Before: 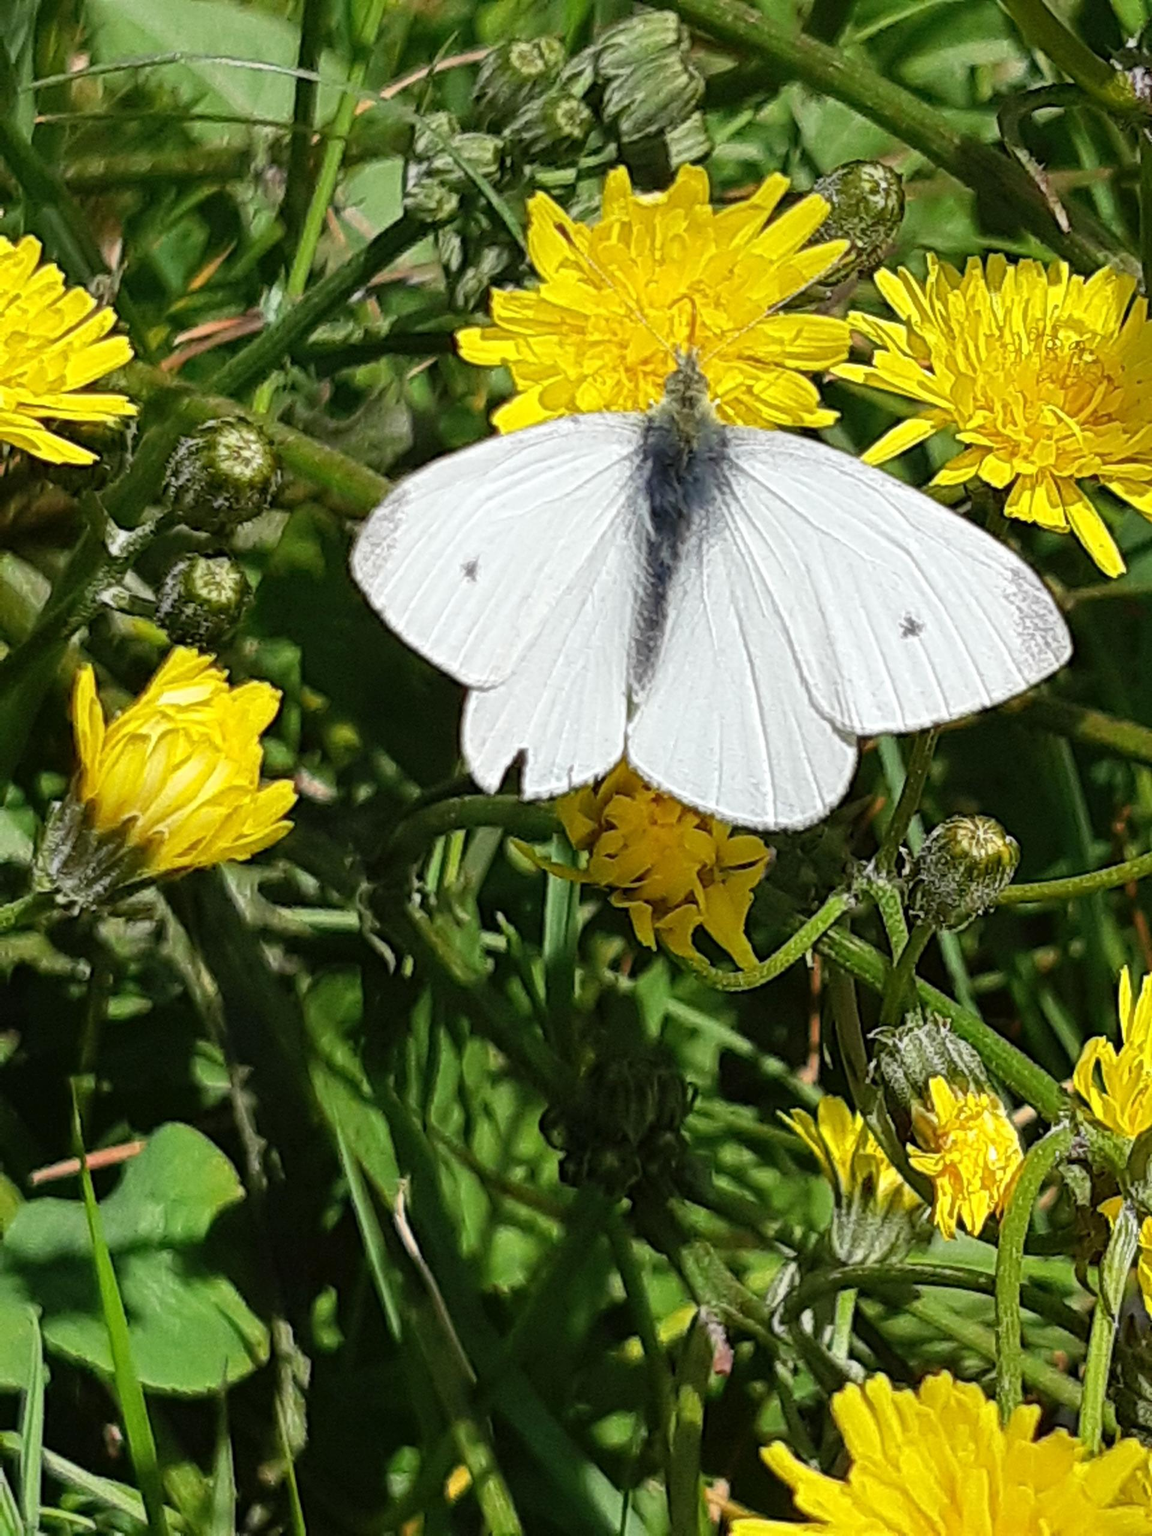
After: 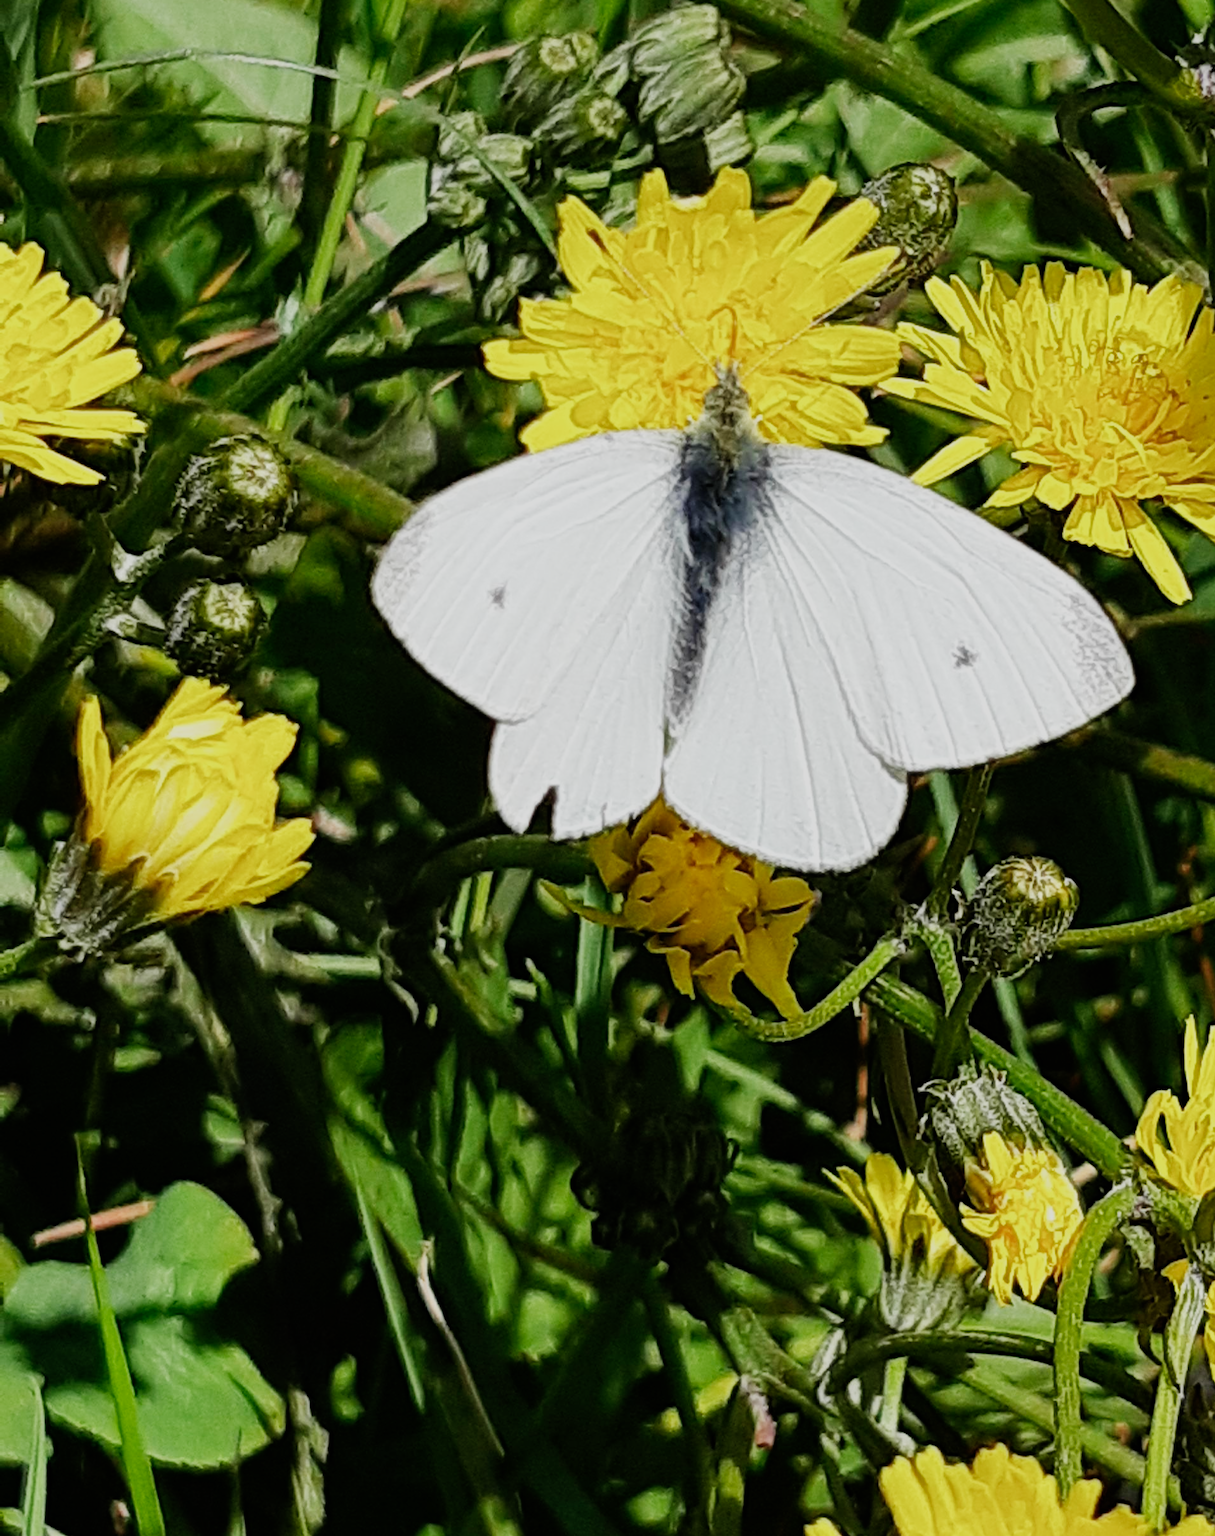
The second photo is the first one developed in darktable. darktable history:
crop: top 0.448%, right 0.264%, bottom 5.045%
sigmoid: skew -0.2, preserve hue 0%, red attenuation 0.1, red rotation 0.035, green attenuation 0.1, green rotation -0.017, blue attenuation 0.15, blue rotation -0.052, base primaries Rec2020
